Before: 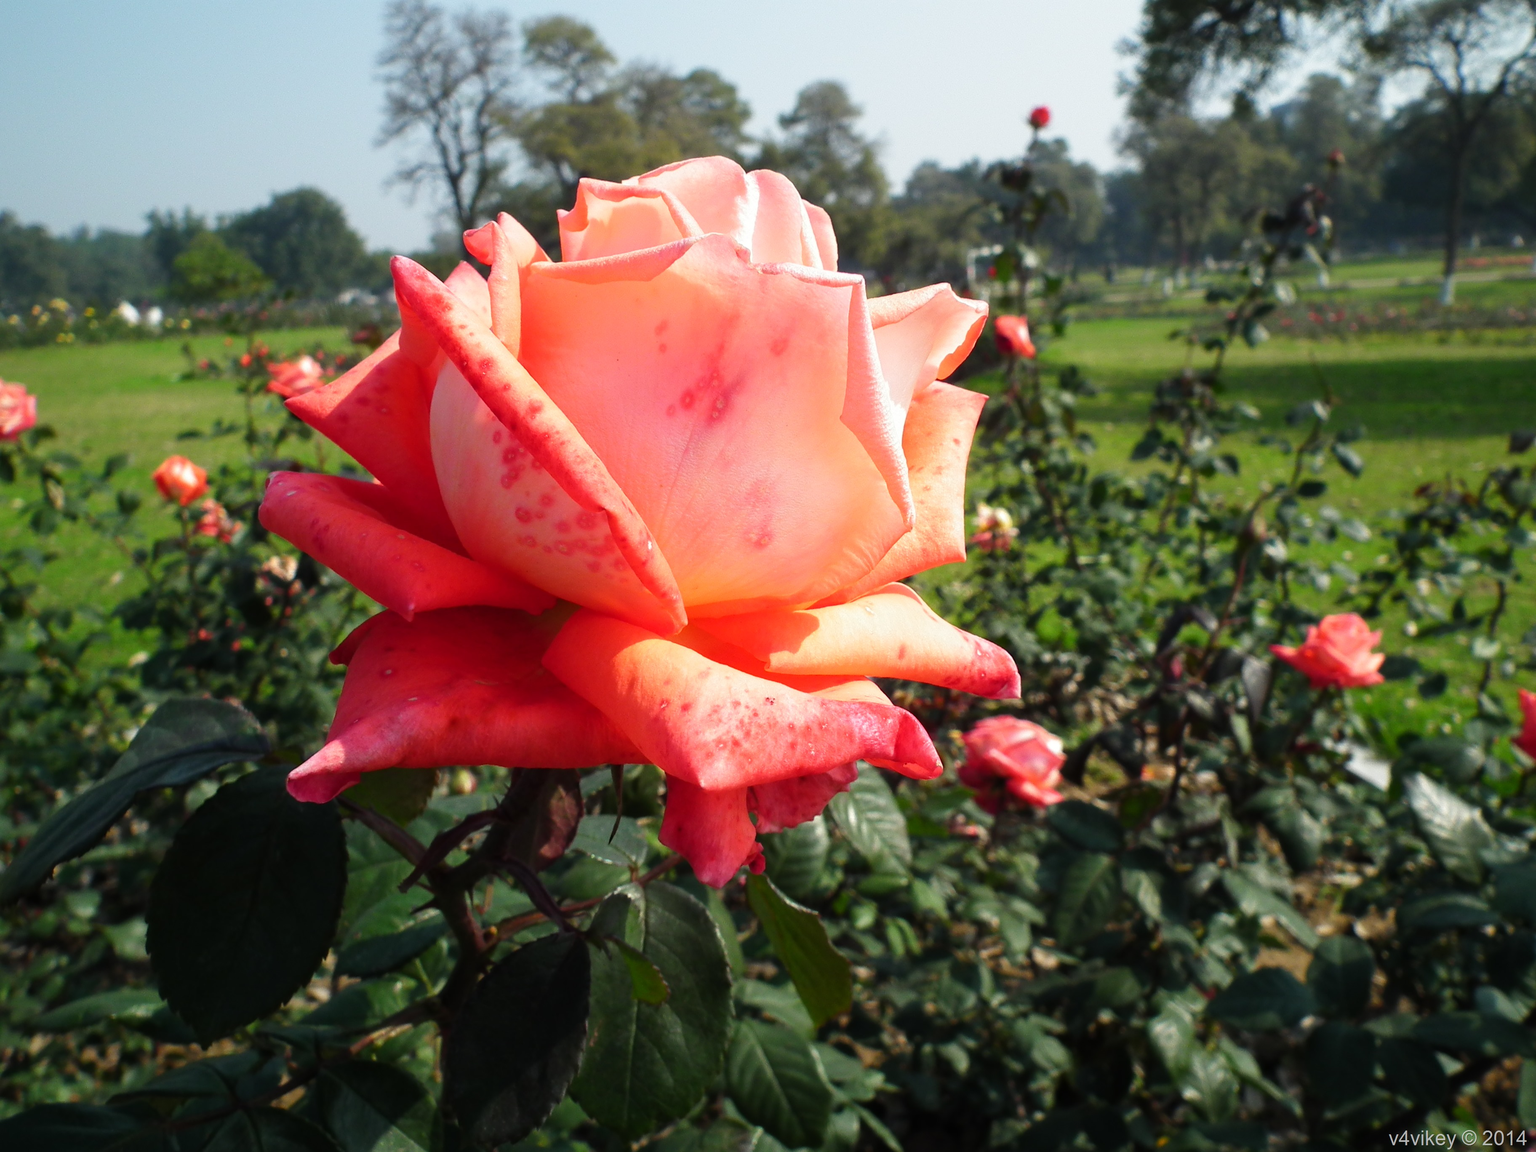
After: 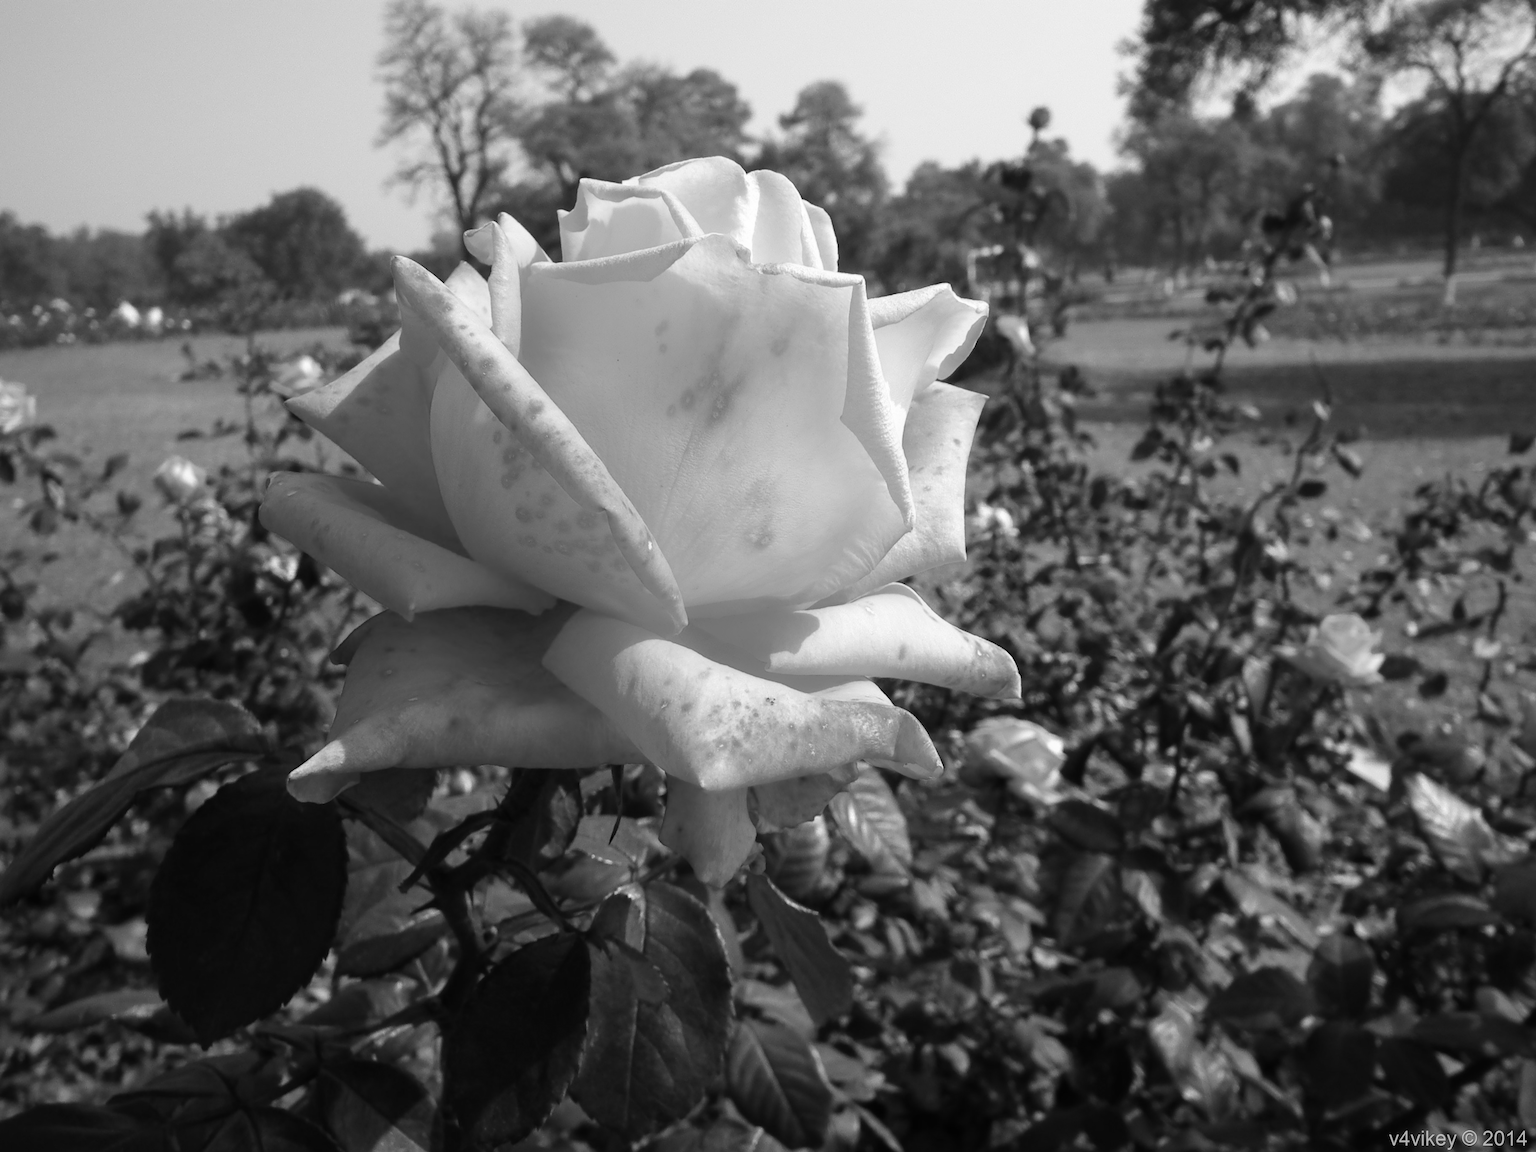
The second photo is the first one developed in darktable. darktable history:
contrast brightness saturation: saturation 0.5
monochrome: on, module defaults
